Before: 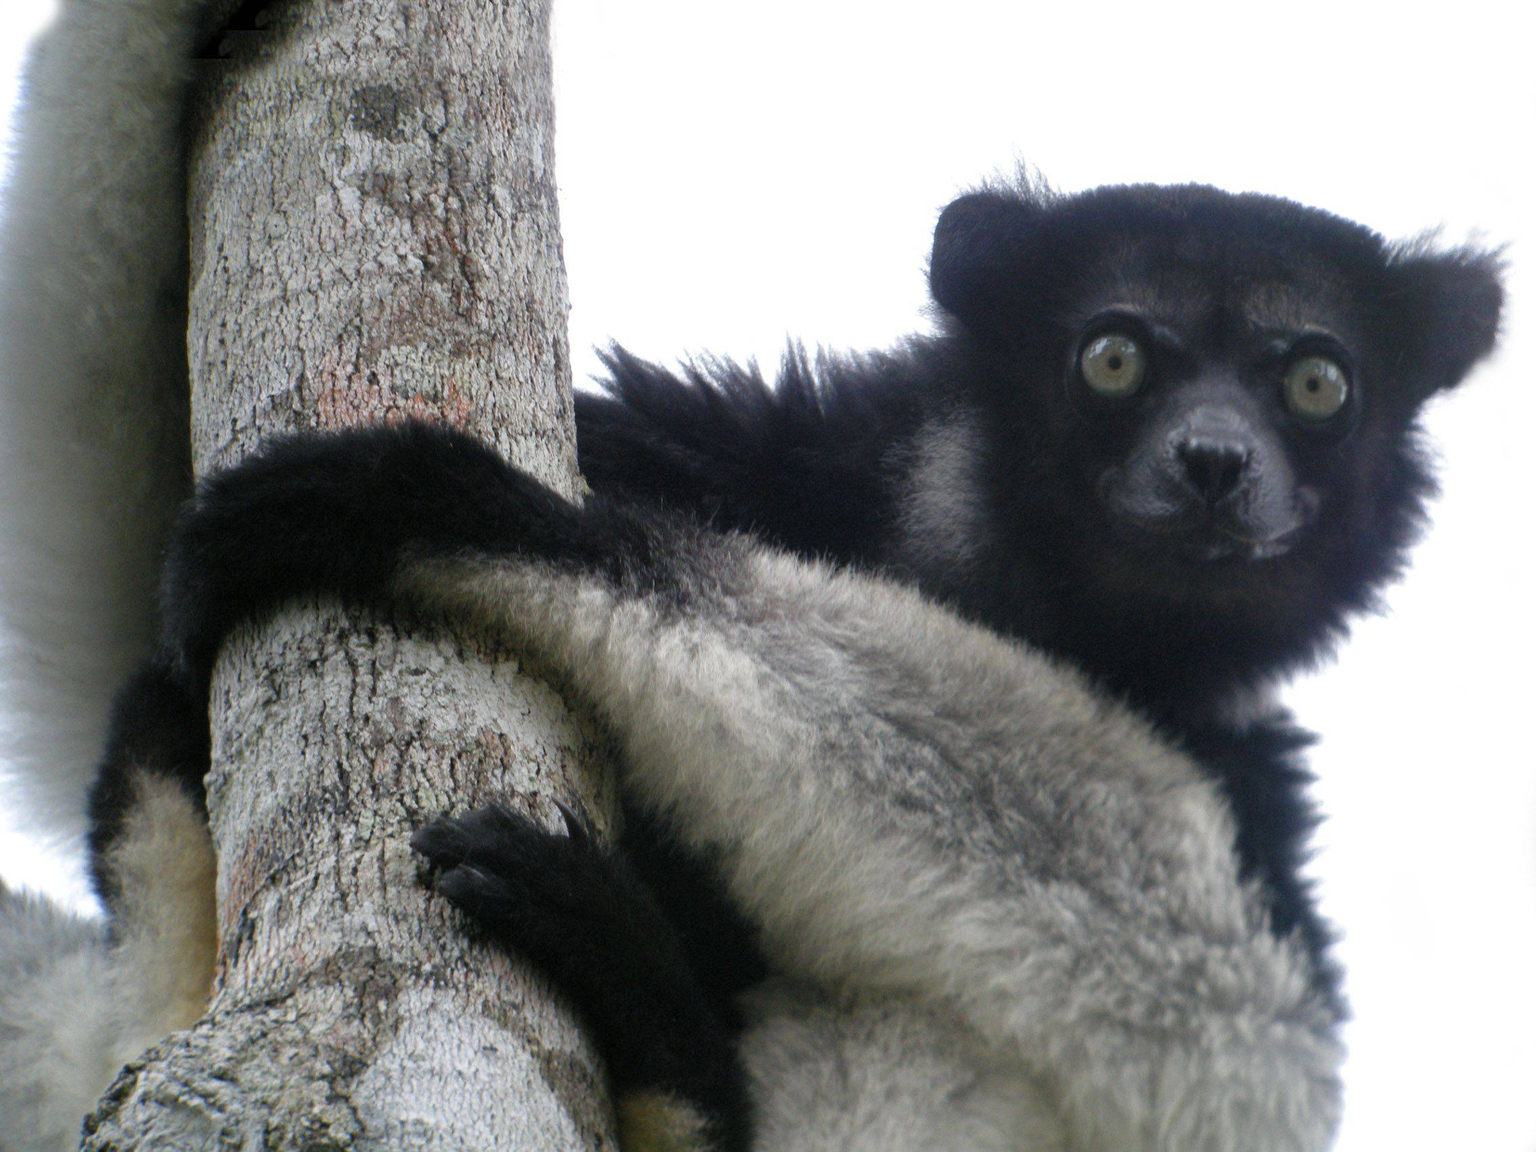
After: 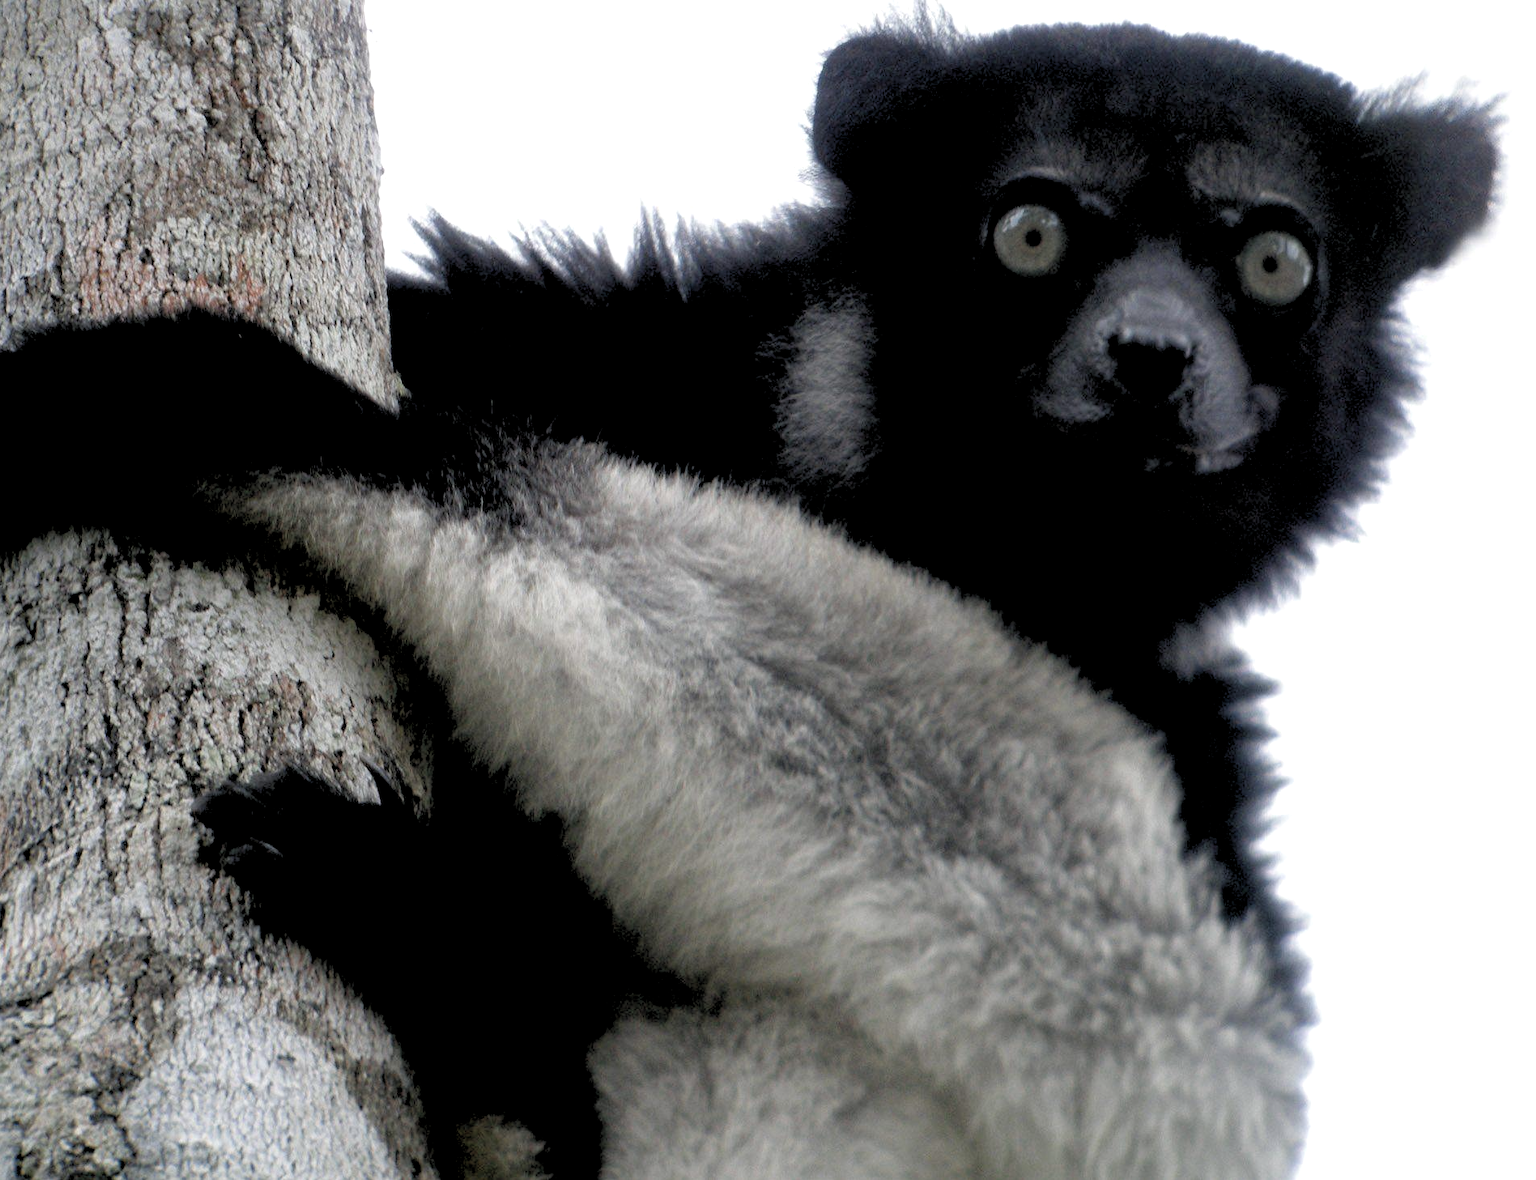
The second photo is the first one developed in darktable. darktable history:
crop: left 16.315%, top 14.246%
rgb levels: levels [[0.029, 0.461, 0.922], [0, 0.5, 1], [0, 0.5, 1]]
color zones: curves: ch0 [(0, 0.5) (0.125, 0.4) (0.25, 0.5) (0.375, 0.4) (0.5, 0.4) (0.625, 0.35) (0.75, 0.35) (0.875, 0.5)]; ch1 [(0, 0.35) (0.125, 0.45) (0.25, 0.35) (0.375, 0.35) (0.5, 0.35) (0.625, 0.35) (0.75, 0.45) (0.875, 0.35)]; ch2 [(0, 0.6) (0.125, 0.5) (0.25, 0.5) (0.375, 0.6) (0.5, 0.6) (0.625, 0.5) (0.75, 0.5) (0.875, 0.5)]
